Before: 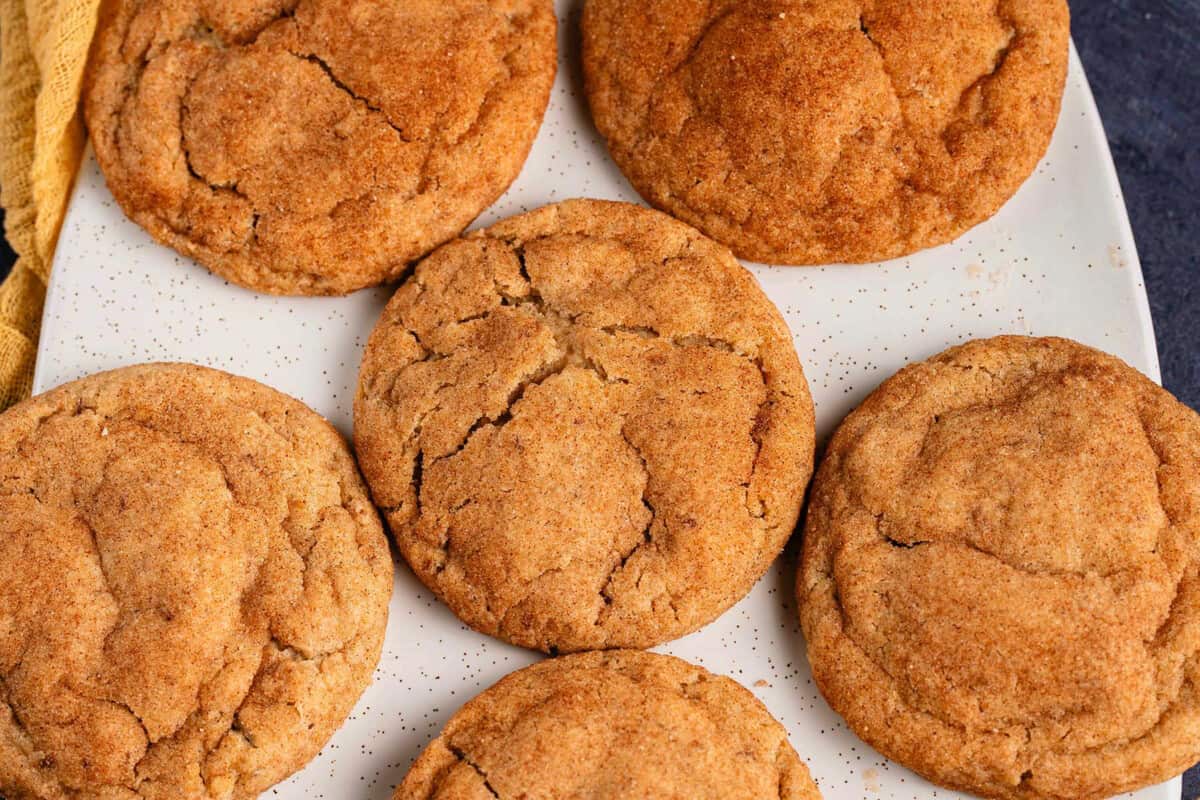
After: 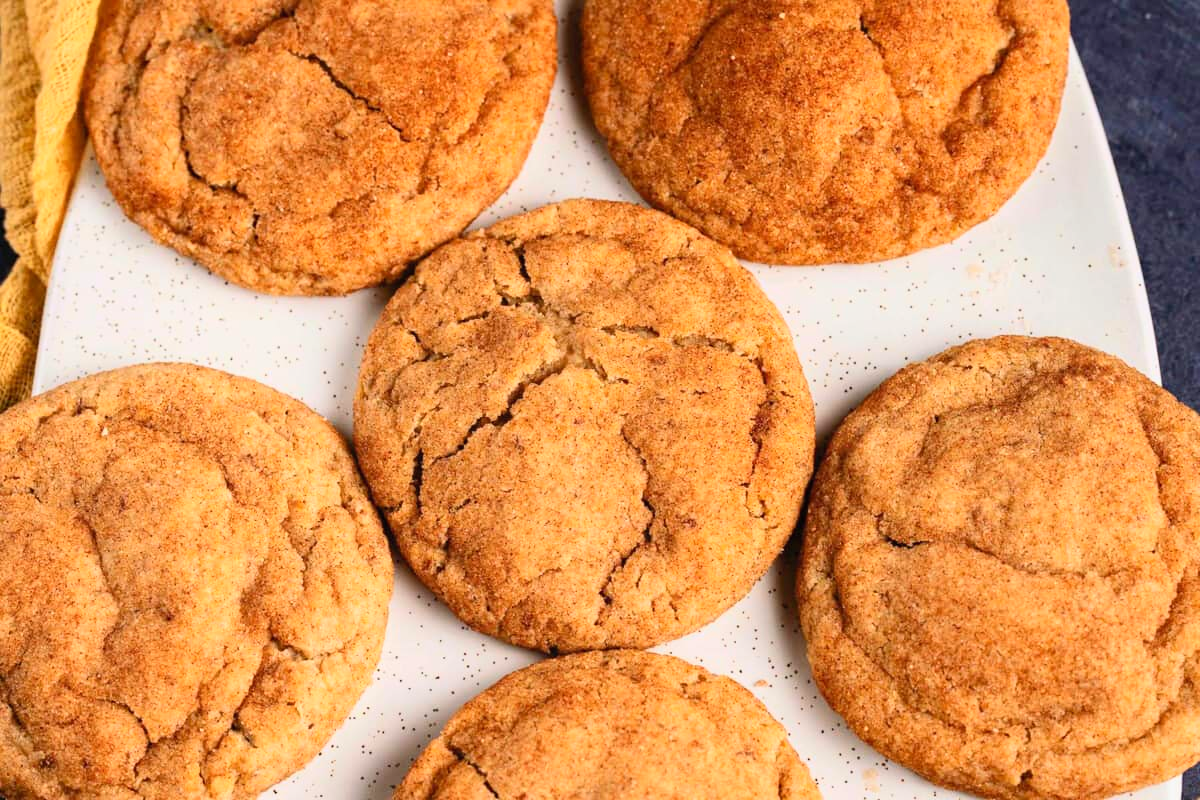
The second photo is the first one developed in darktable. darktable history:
contrast brightness saturation: contrast 0.197, brightness 0.148, saturation 0.141
